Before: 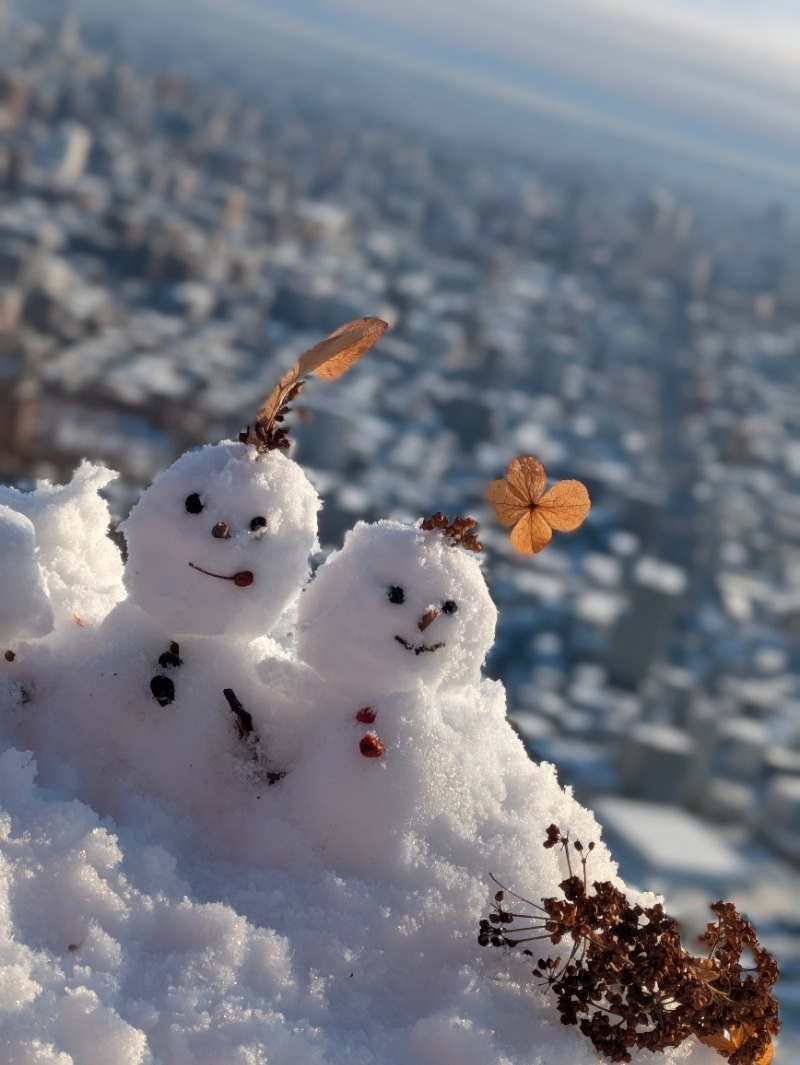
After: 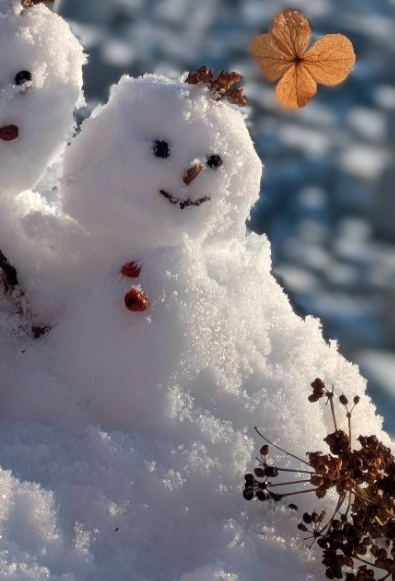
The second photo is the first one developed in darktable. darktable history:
crop: left 29.405%, top 41.948%, right 21.152%, bottom 3.488%
